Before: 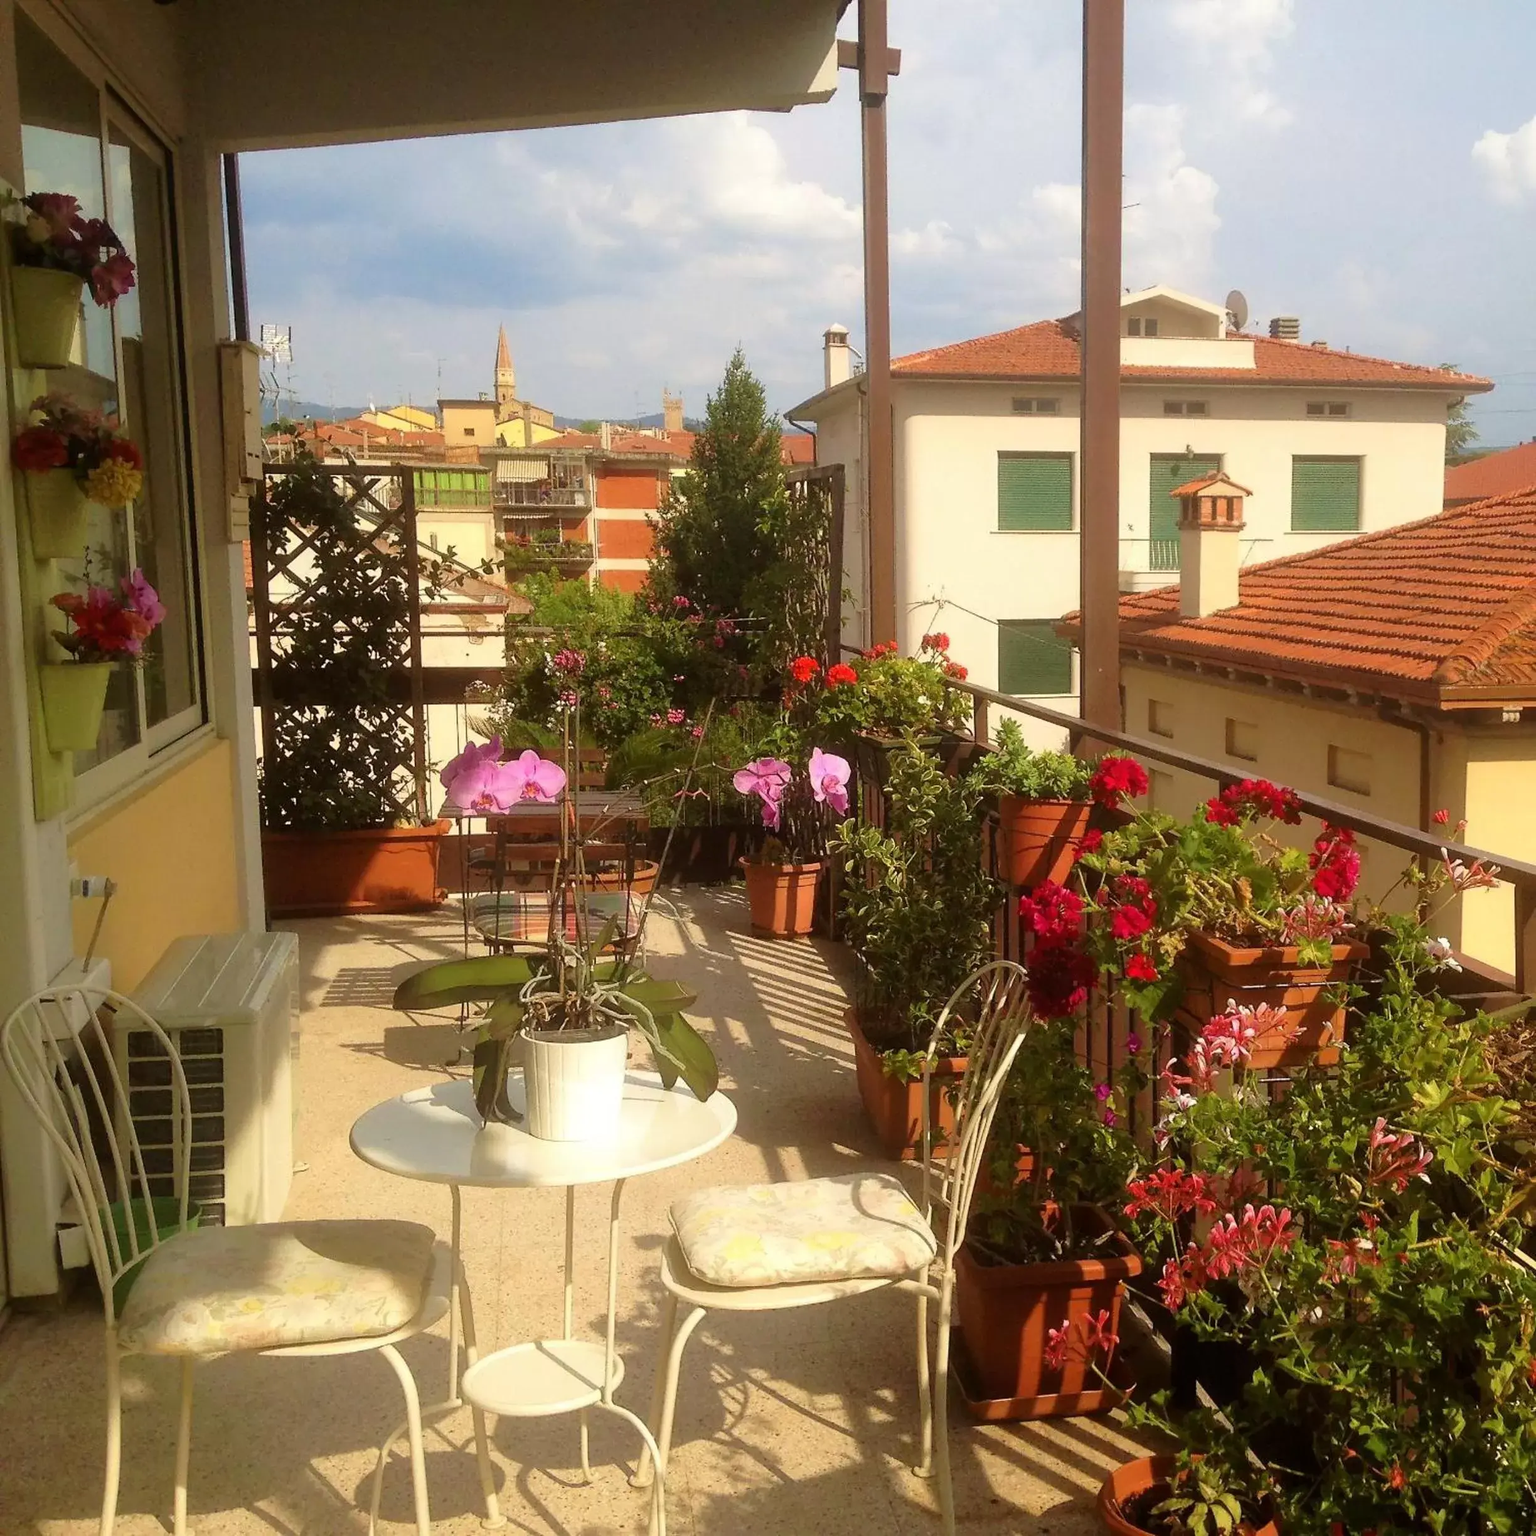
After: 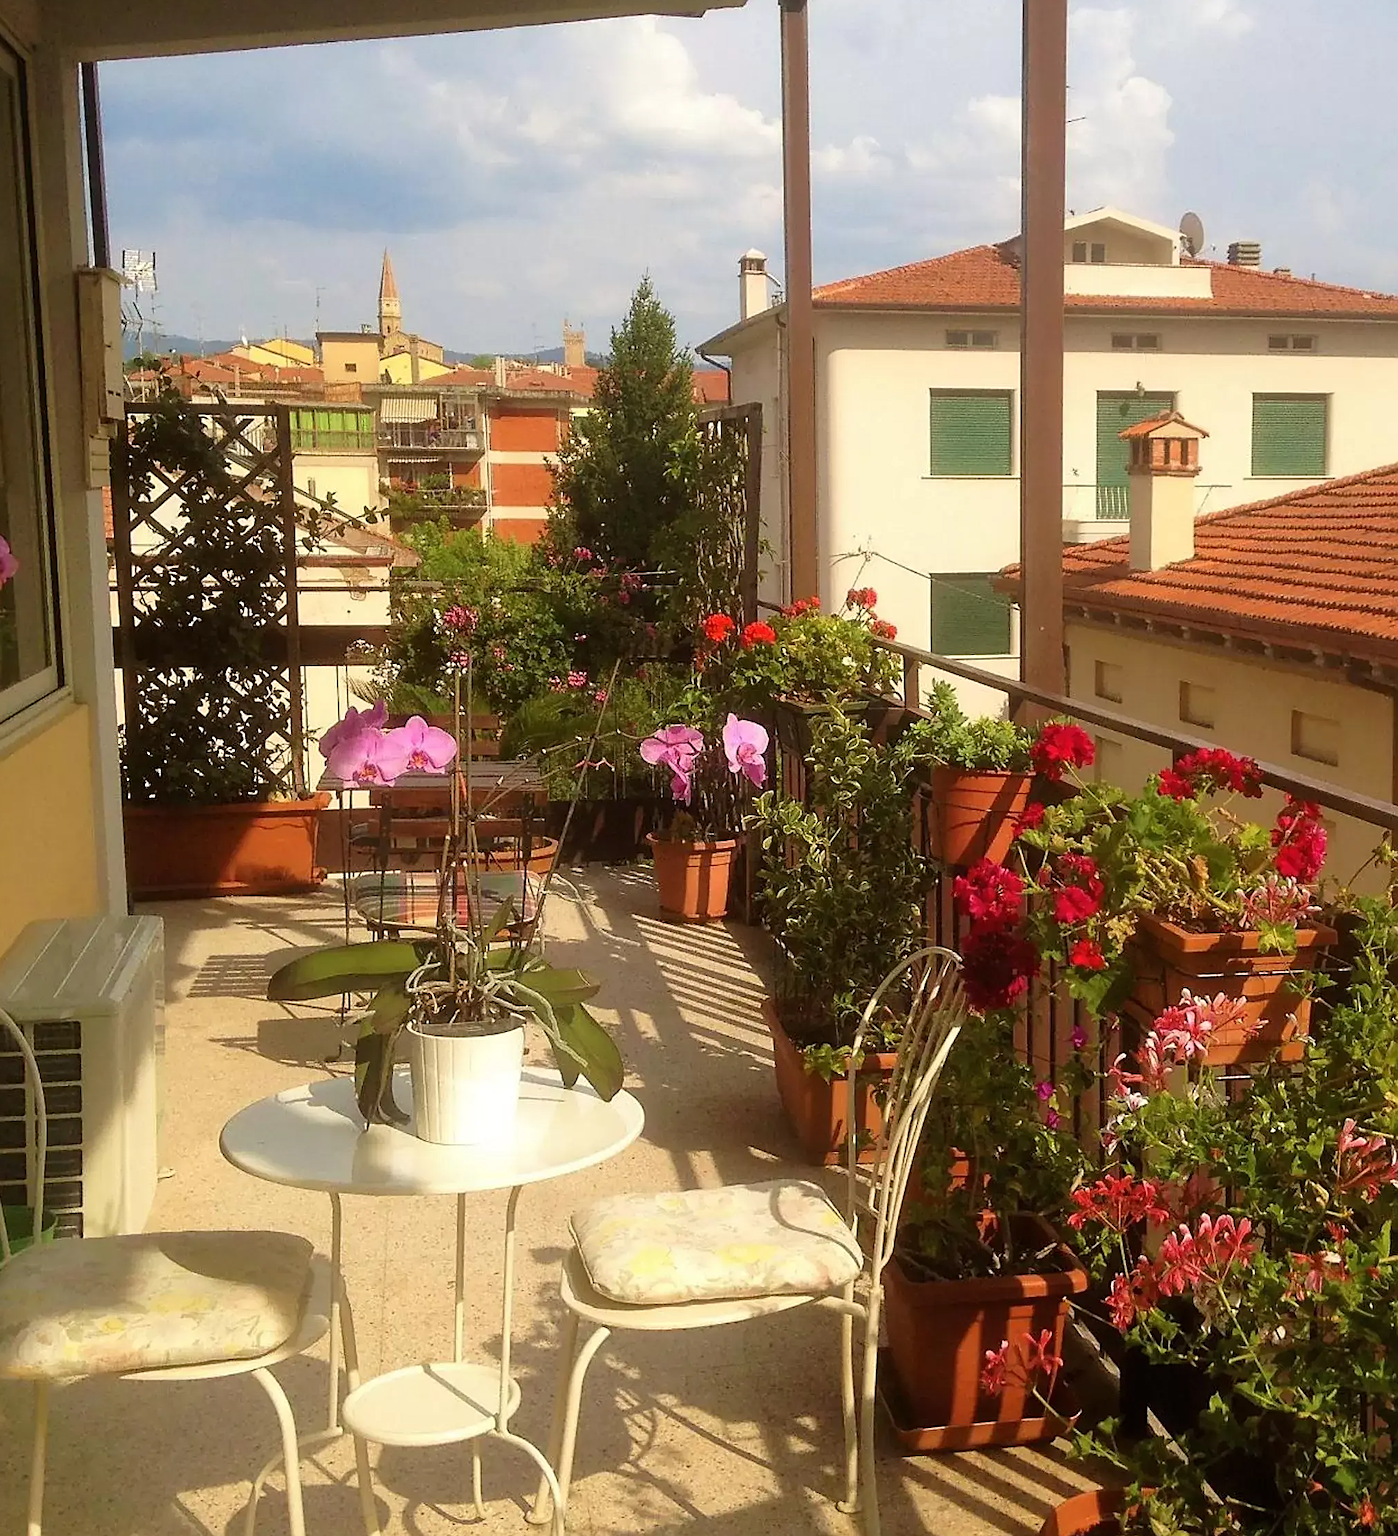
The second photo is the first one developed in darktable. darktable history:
sharpen: on, module defaults
shadows and highlights: shadows 20.47, highlights -20.4, soften with gaussian
crop: left 9.759%, top 6.329%, right 7.145%, bottom 2.379%
